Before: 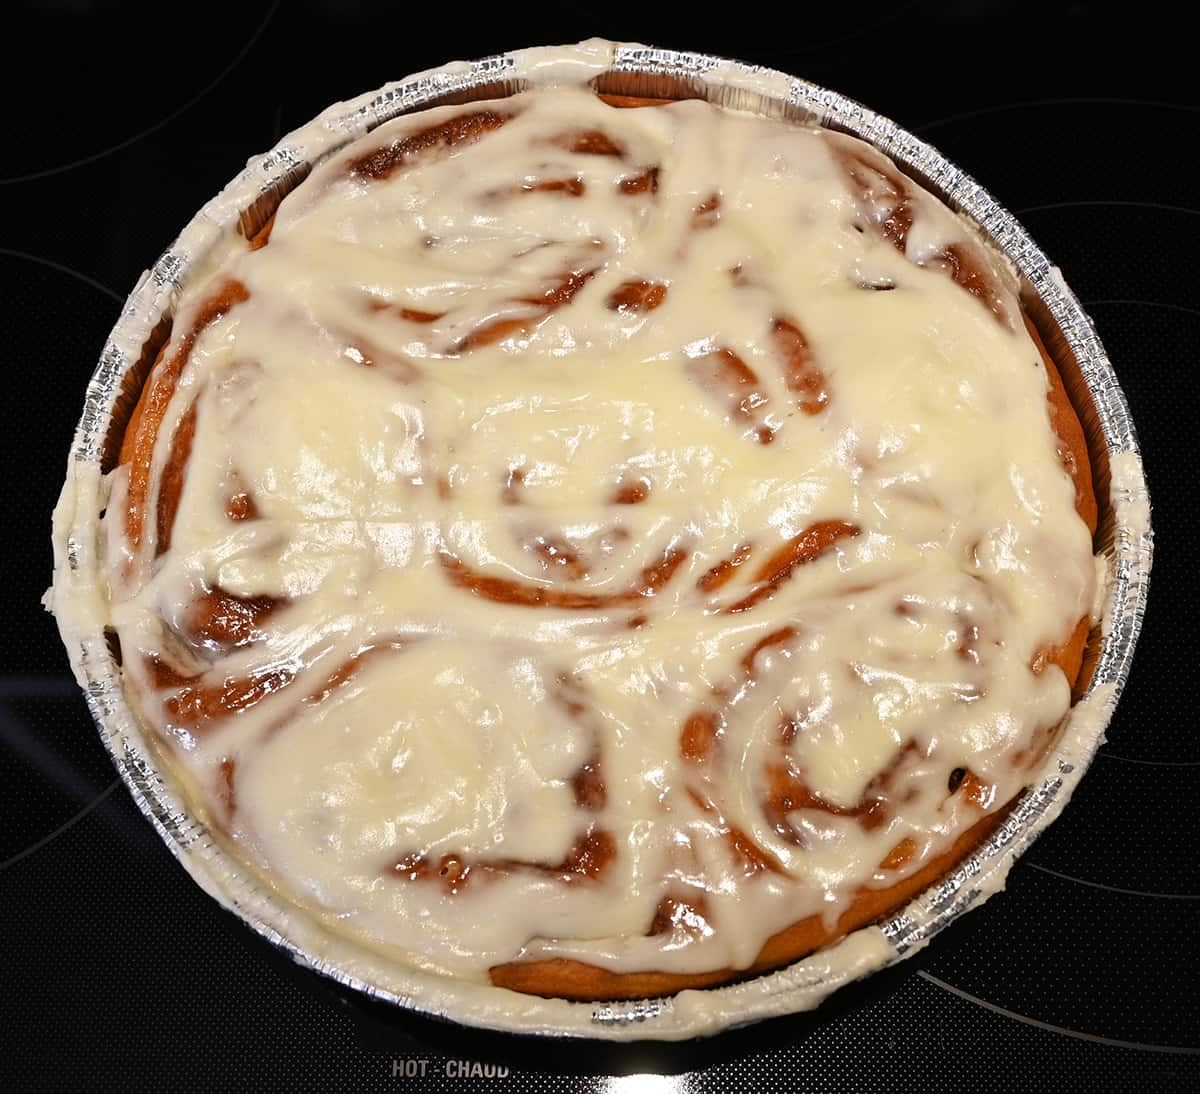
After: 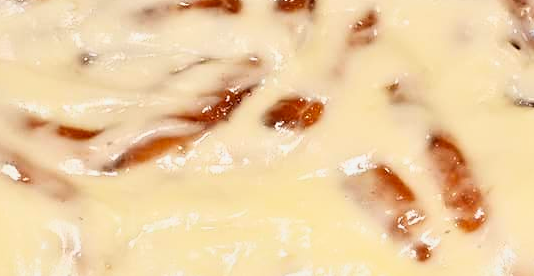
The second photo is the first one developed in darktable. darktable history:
crop: left 28.656%, top 16.809%, right 26.822%, bottom 57.915%
base curve: curves: ch0 [(0, 0) (0.088, 0.125) (0.176, 0.251) (0.354, 0.501) (0.613, 0.749) (1, 0.877)]
contrast brightness saturation: contrast 0.043, saturation 0.072
local contrast: mode bilateral grid, contrast 20, coarseness 49, detail 121%, midtone range 0.2
